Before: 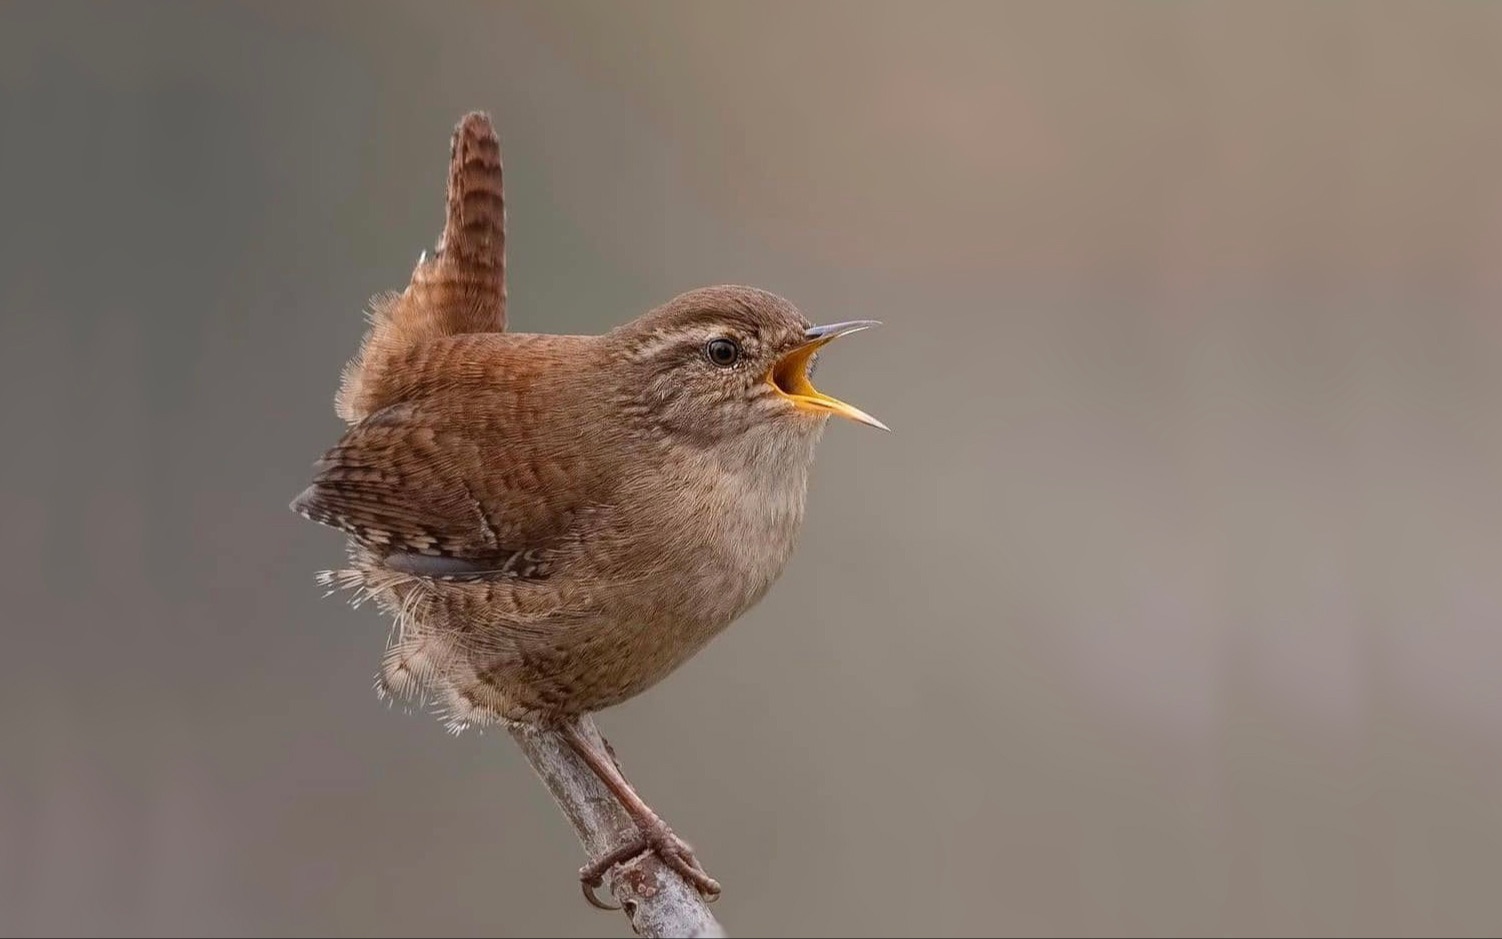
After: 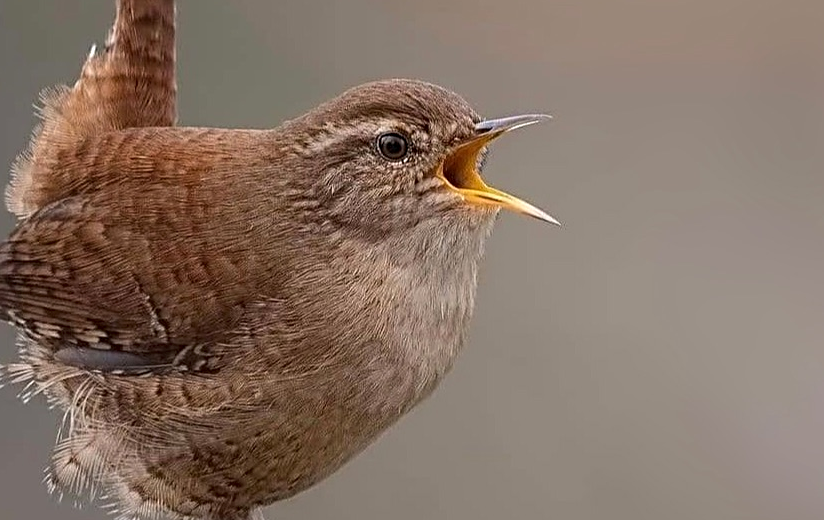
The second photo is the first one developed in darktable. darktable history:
crop and rotate: left 22.093%, top 21.947%, right 23.013%, bottom 22.593%
sharpen: radius 3.133
